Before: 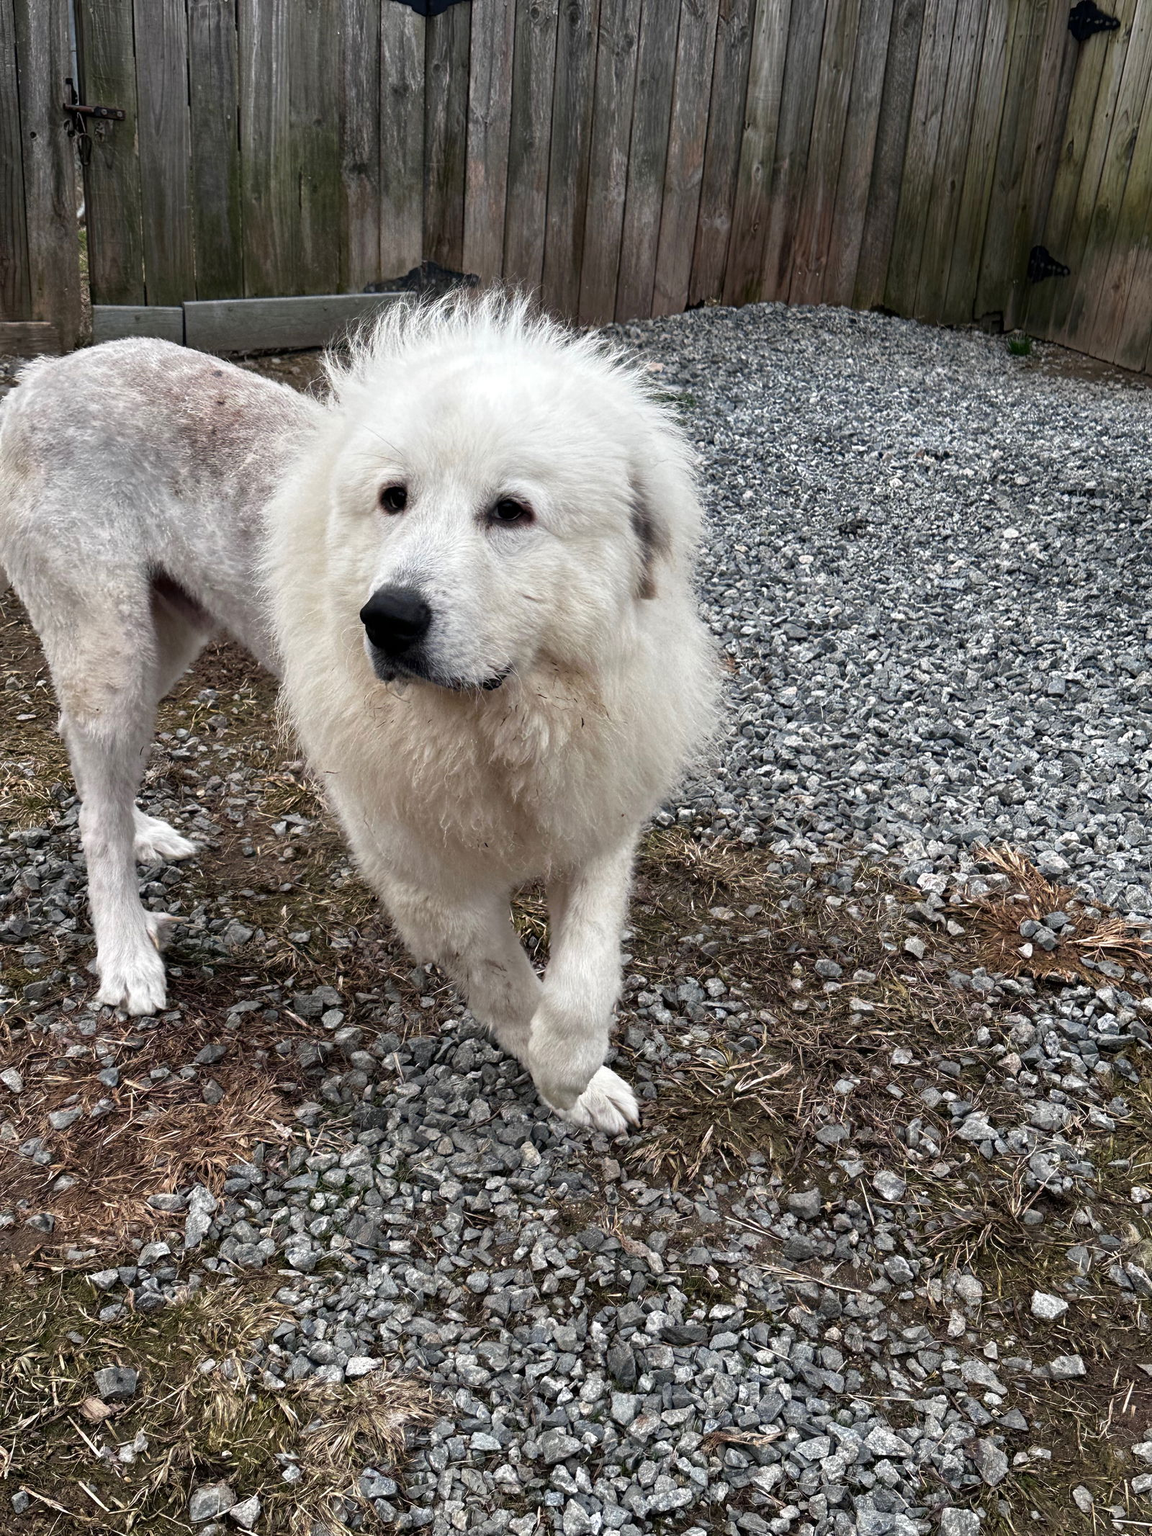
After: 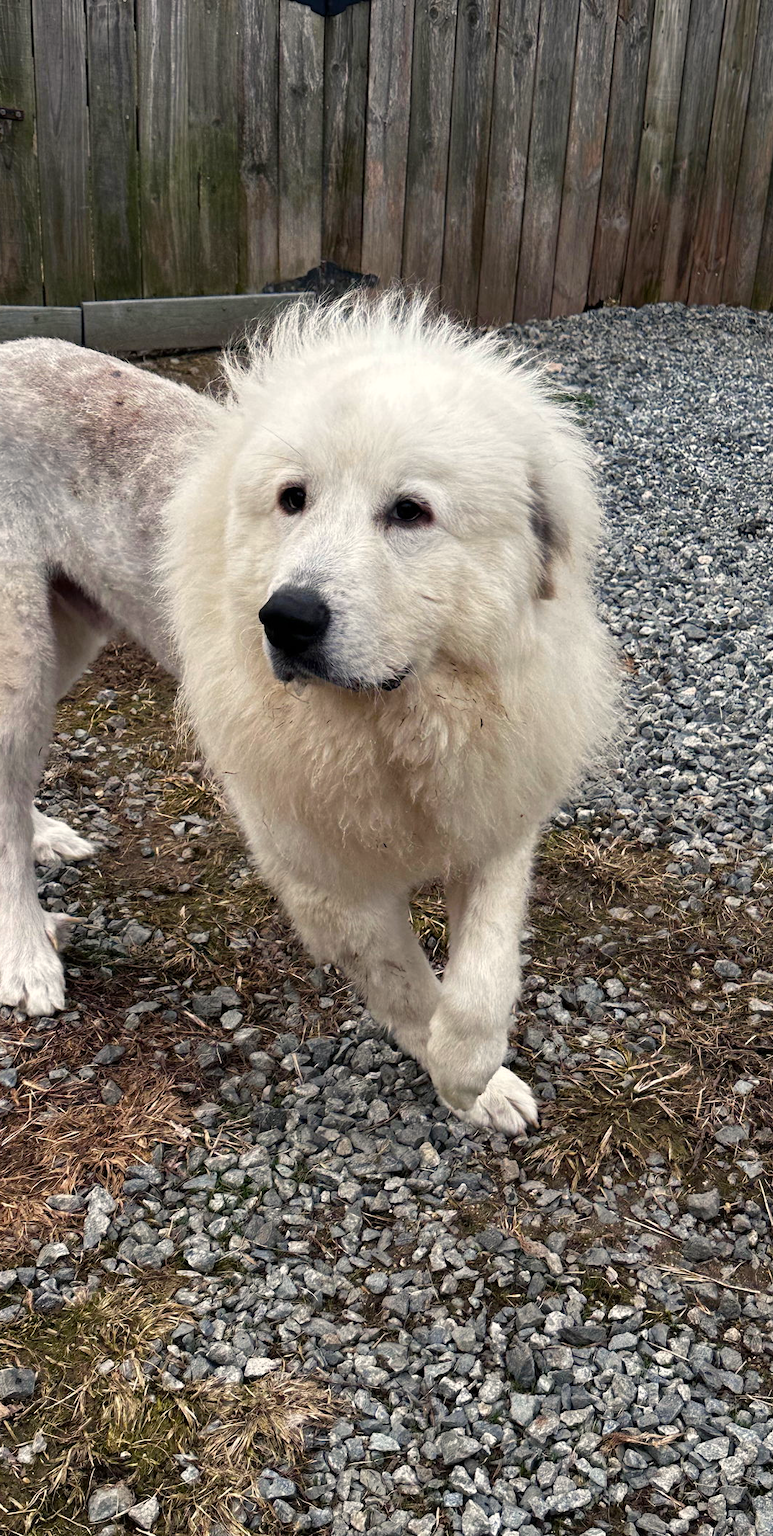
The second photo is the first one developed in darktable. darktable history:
color balance rgb: highlights gain › chroma 2.13%, highlights gain › hue 74.37°, linear chroma grading › global chroma 9.15%, perceptual saturation grading › global saturation 1.405%, perceptual saturation grading › highlights -1.252%, perceptual saturation grading › mid-tones 4.027%, perceptual saturation grading › shadows 7.102%, global vibrance 20%
crop and rotate: left 8.827%, right 23.99%
tone equalizer: edges refinement/feathering 500, mask exposure compensation -1.57 EV, preserve details no
